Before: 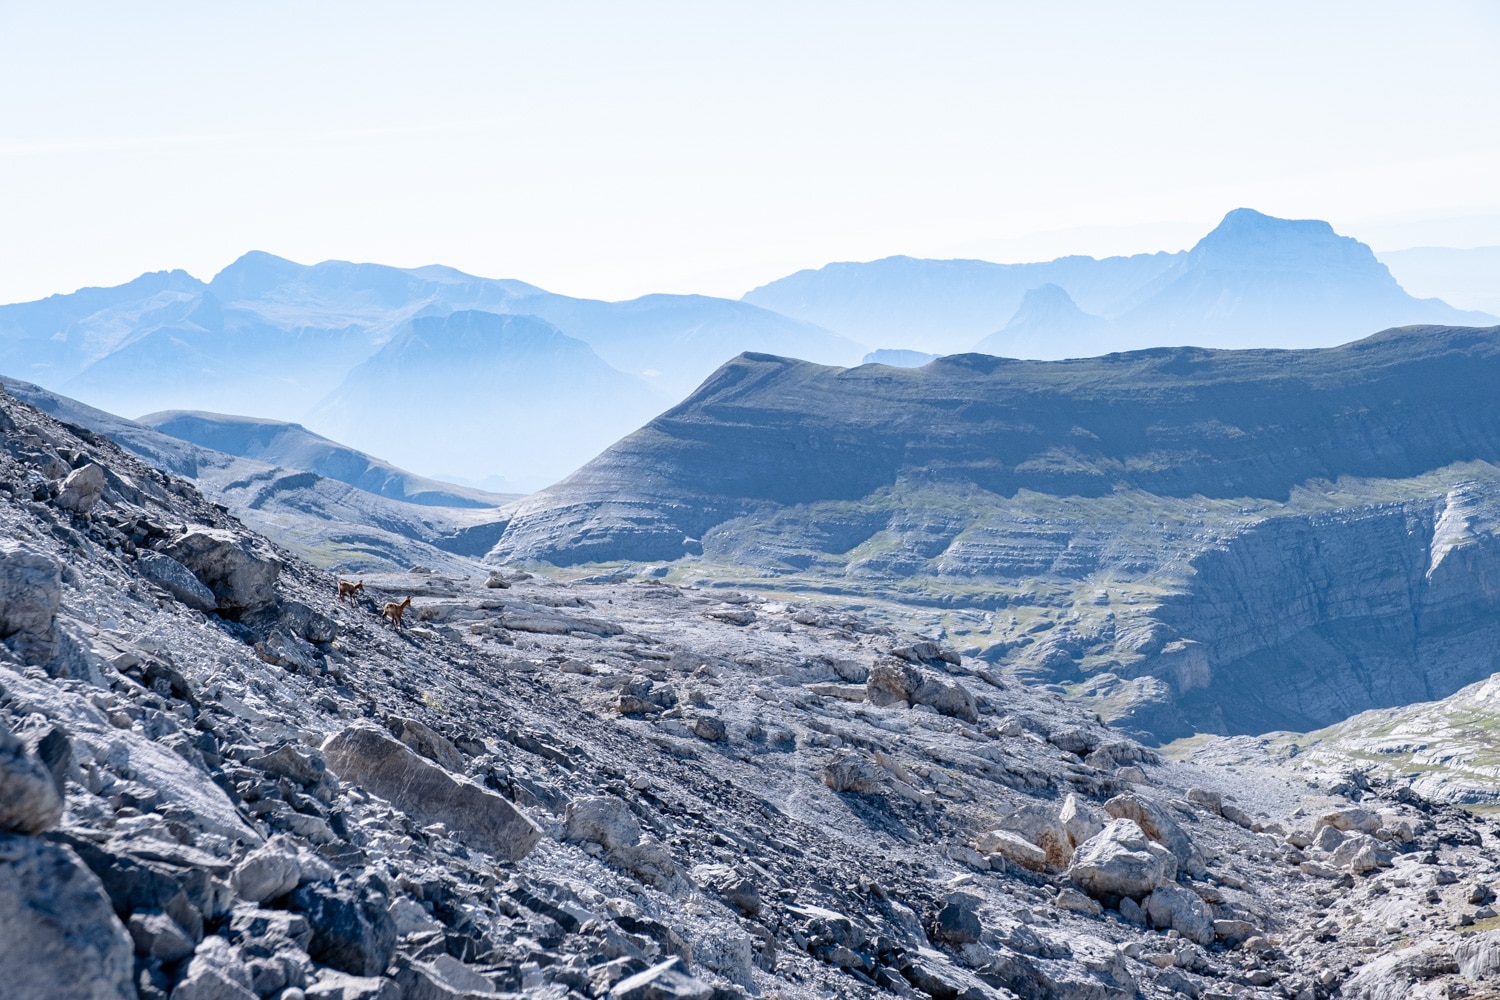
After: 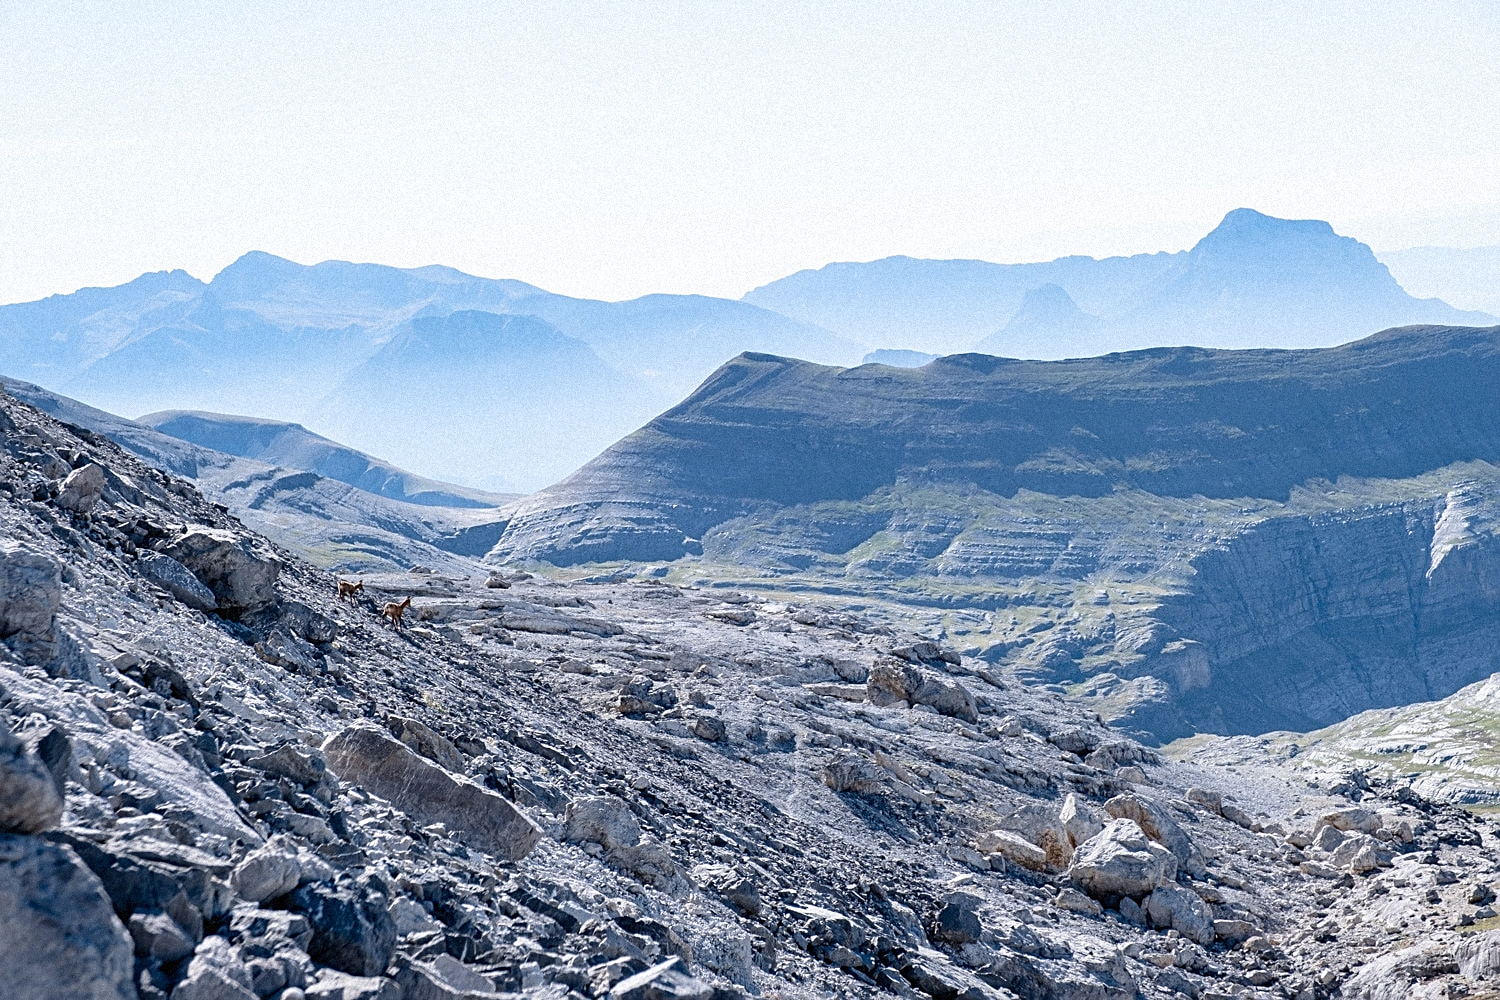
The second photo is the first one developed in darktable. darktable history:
exposure: compensate highlight preservation false
sharpen: on, module defaults
grain: mid-tones bias 0%
